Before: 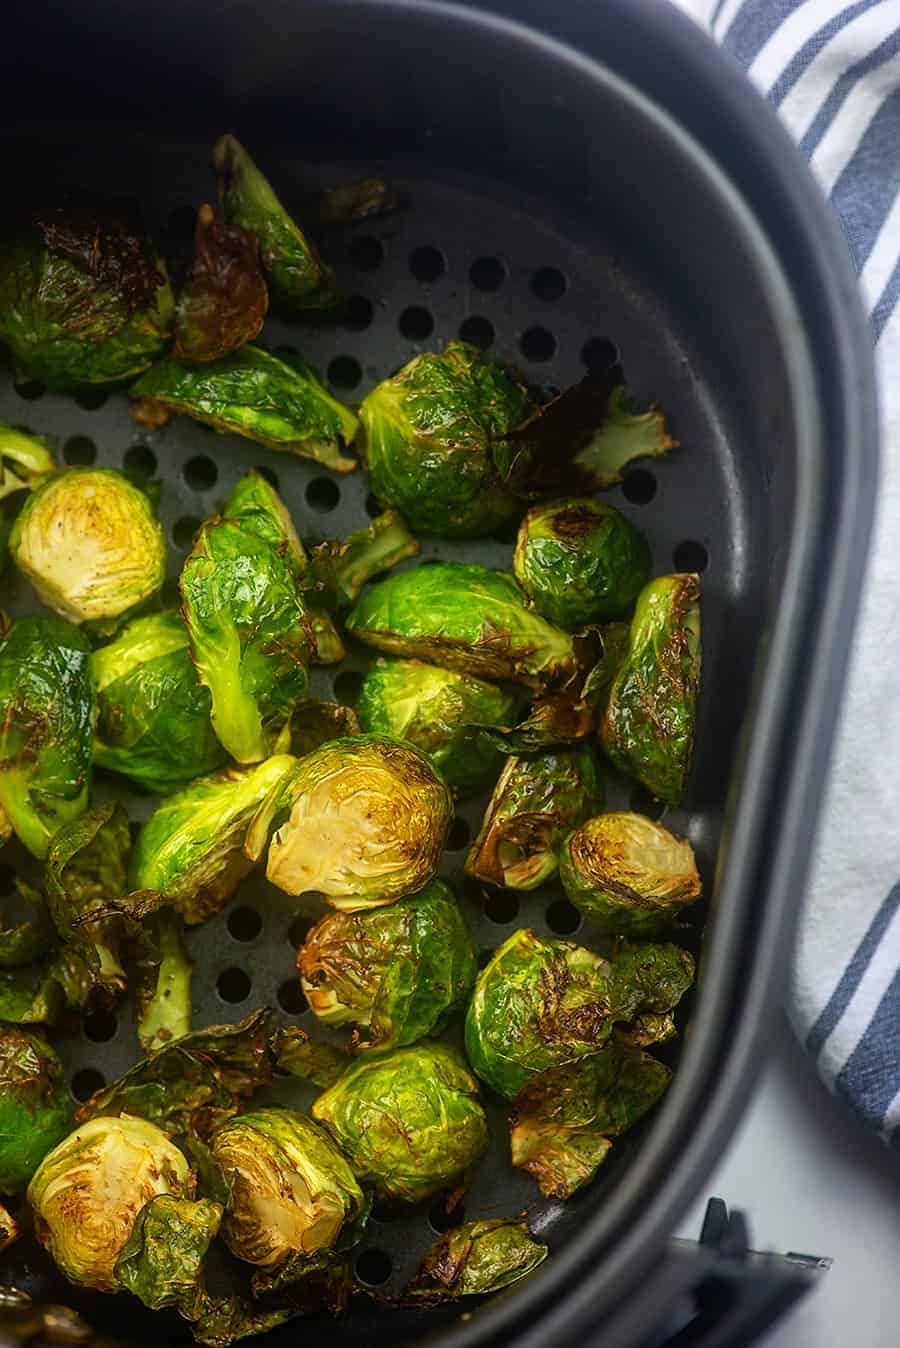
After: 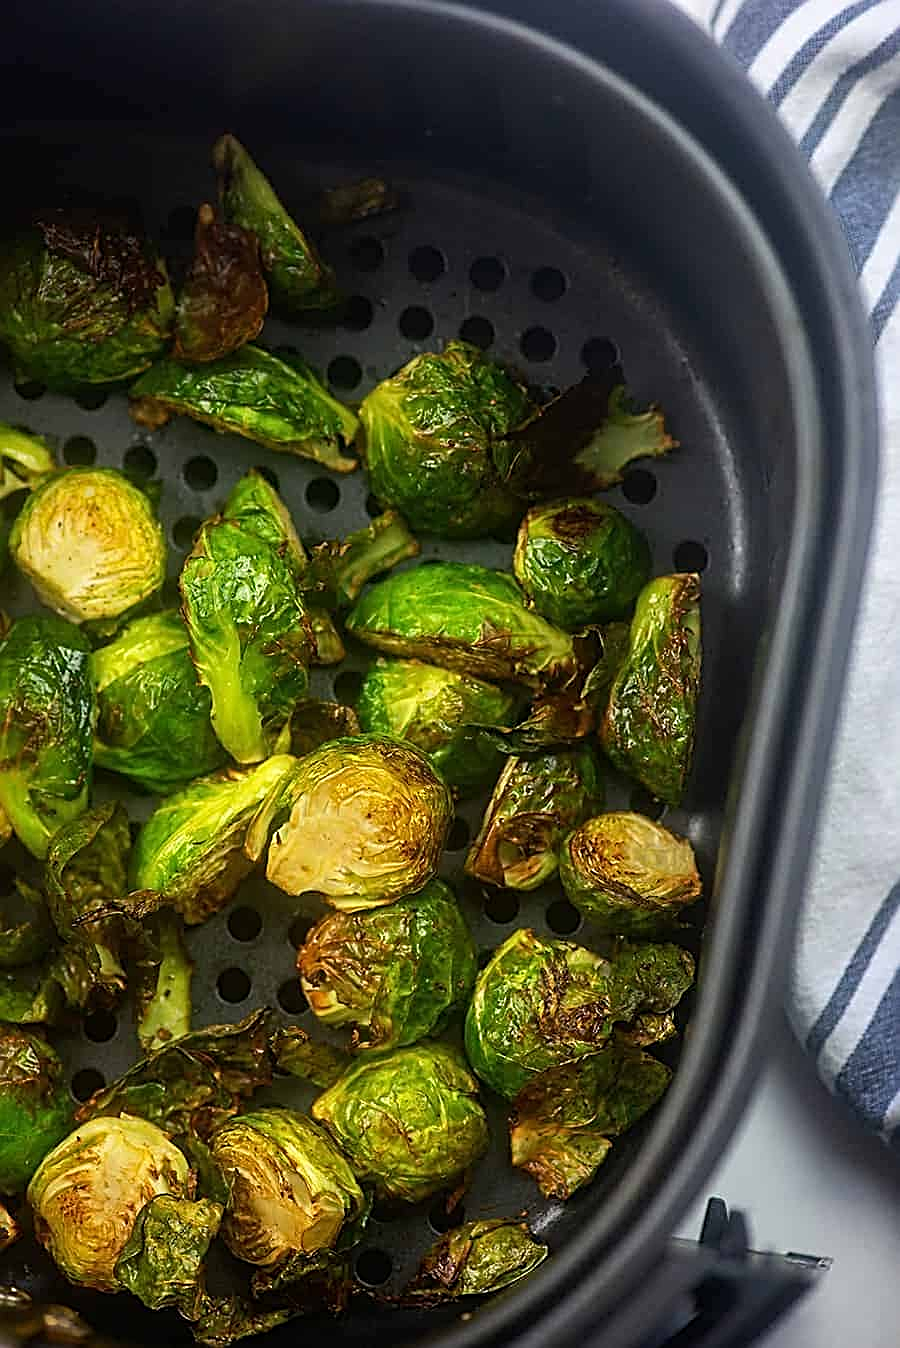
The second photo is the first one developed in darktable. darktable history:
sharpen: radius 2.67, amount 0.665
